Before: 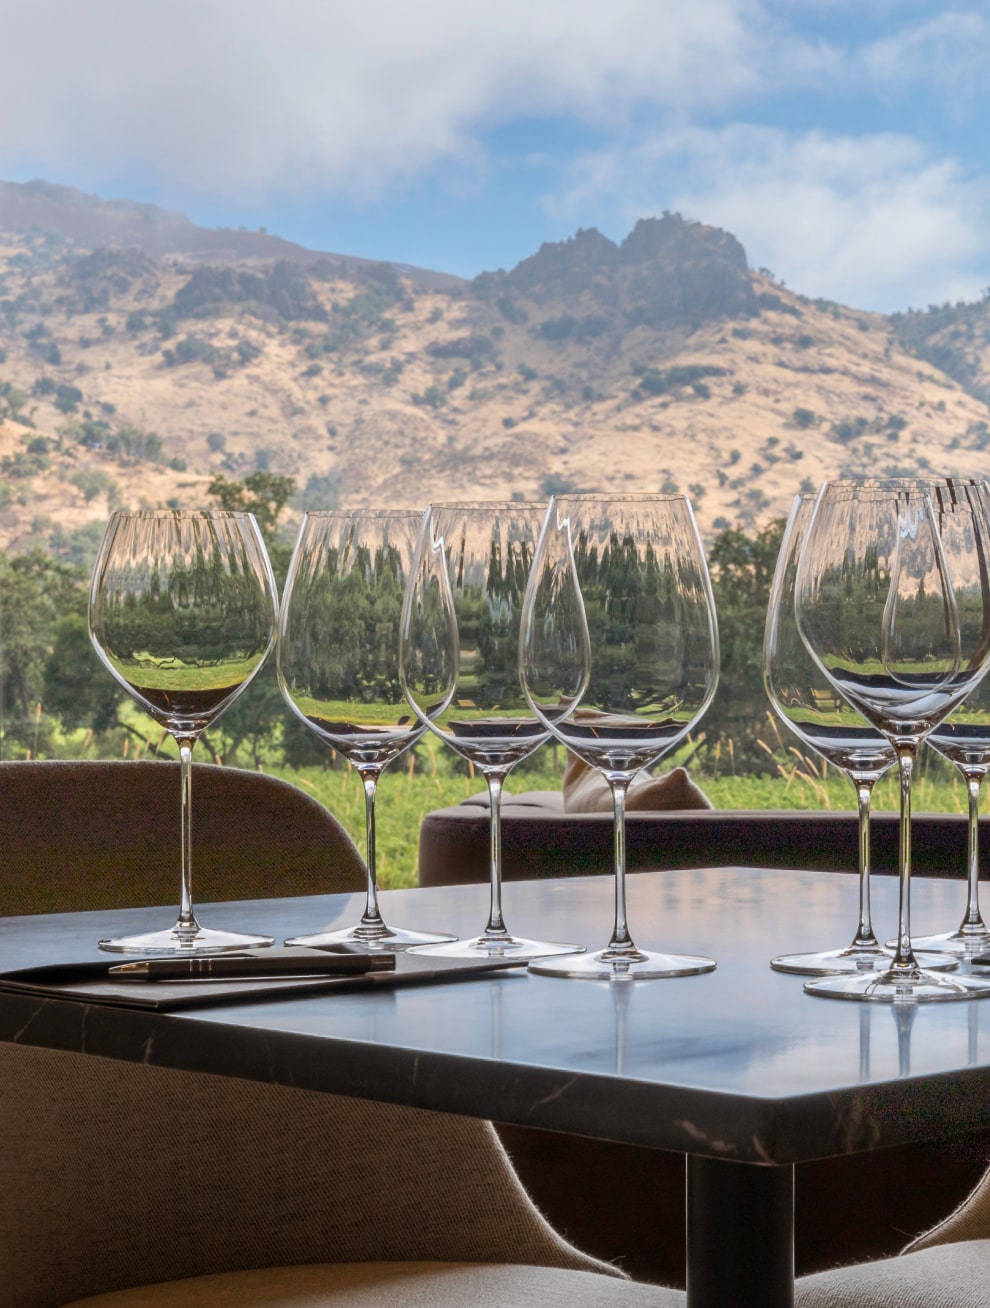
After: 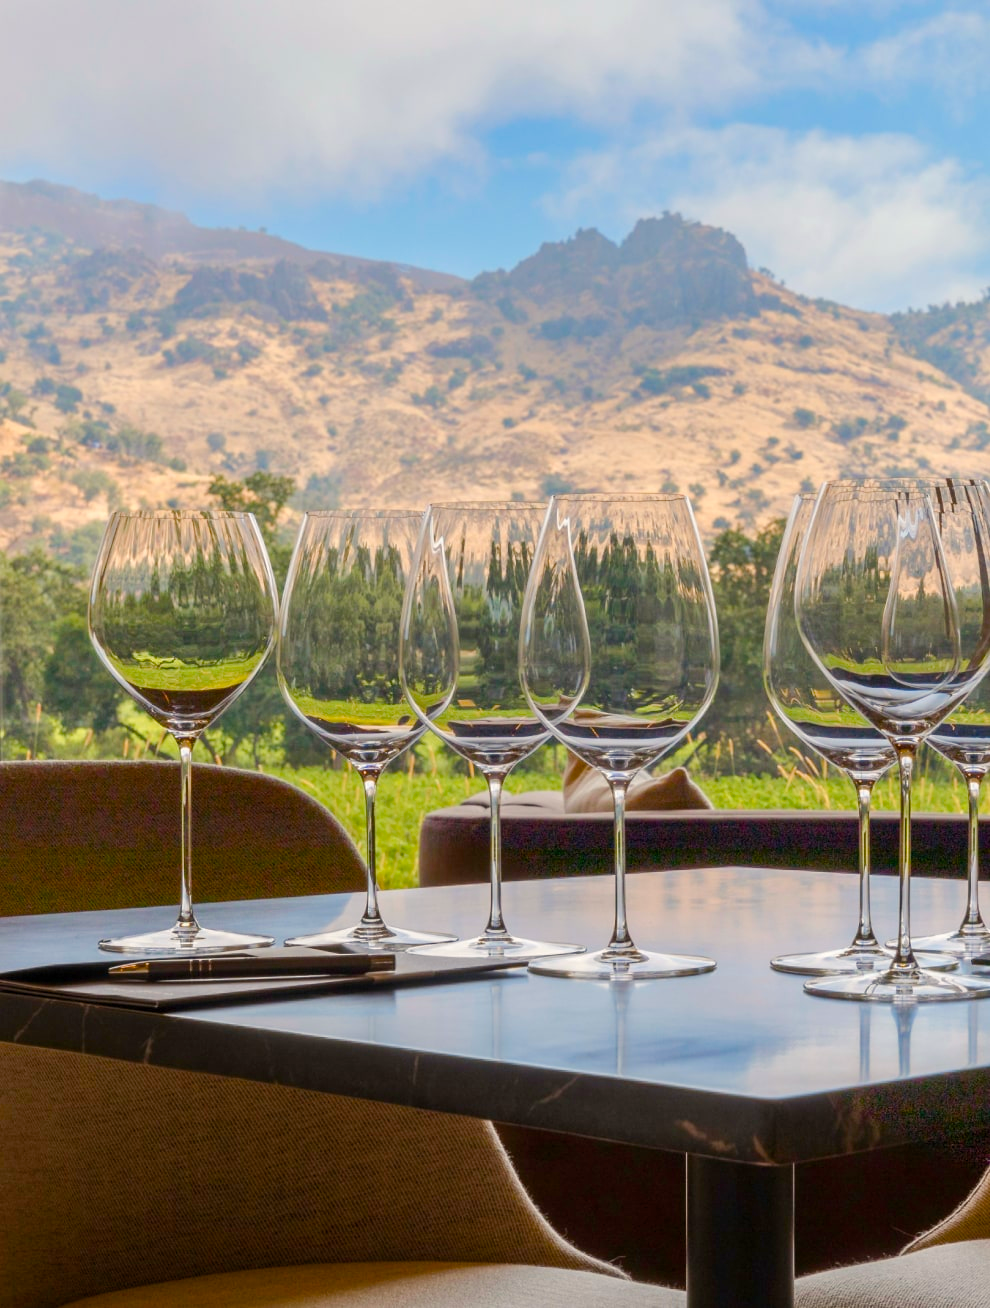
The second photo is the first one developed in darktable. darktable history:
color balance rgb: highlights gain › chroma 2.22%, highlights gain › hue 75.17°, linear chroma grading › shadows 9.299%, linear chroma grading › highlights 9.183%, linear chroma grading › global chroma 14.554%, linear chroma grading › mid-tones 14.915%, perceptual saturation grading › global saturation 20%, perceptual saturation grading › highlights -24.964%, perceptual saturation grading › shadows 24.45%, perceptual brilliance grading › mid-tones 10.069%, perceptual brilliance grading › shadows 14.582%
